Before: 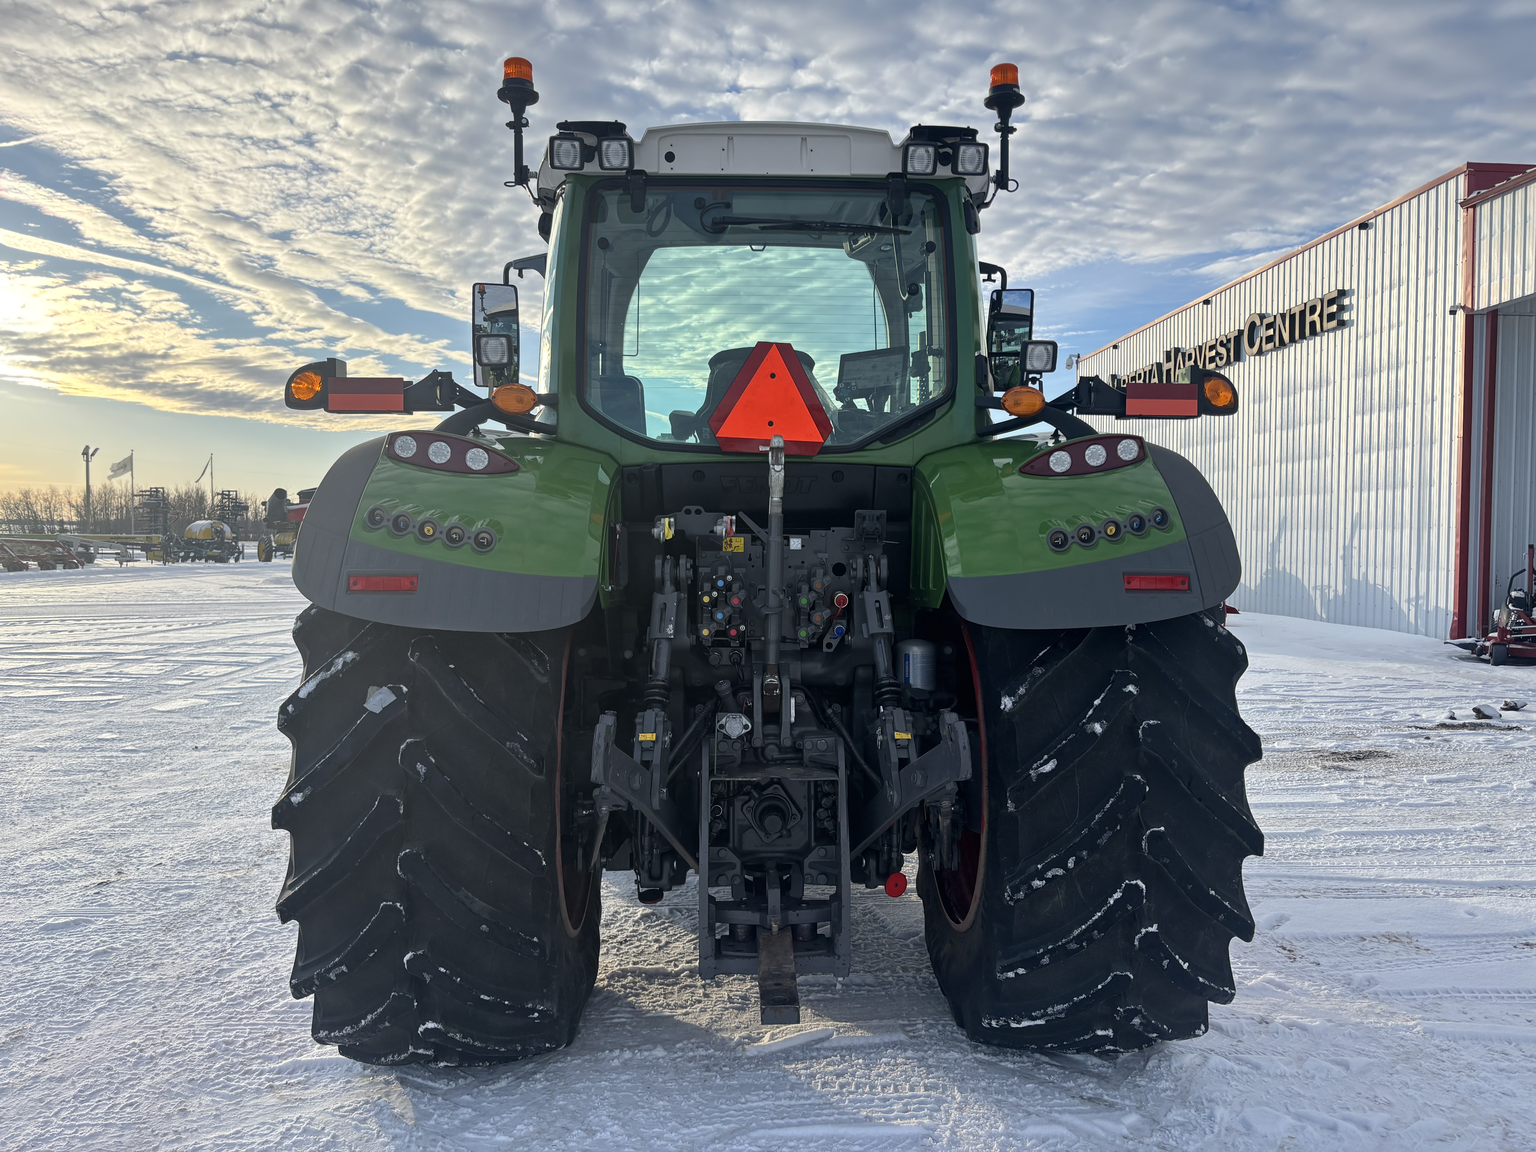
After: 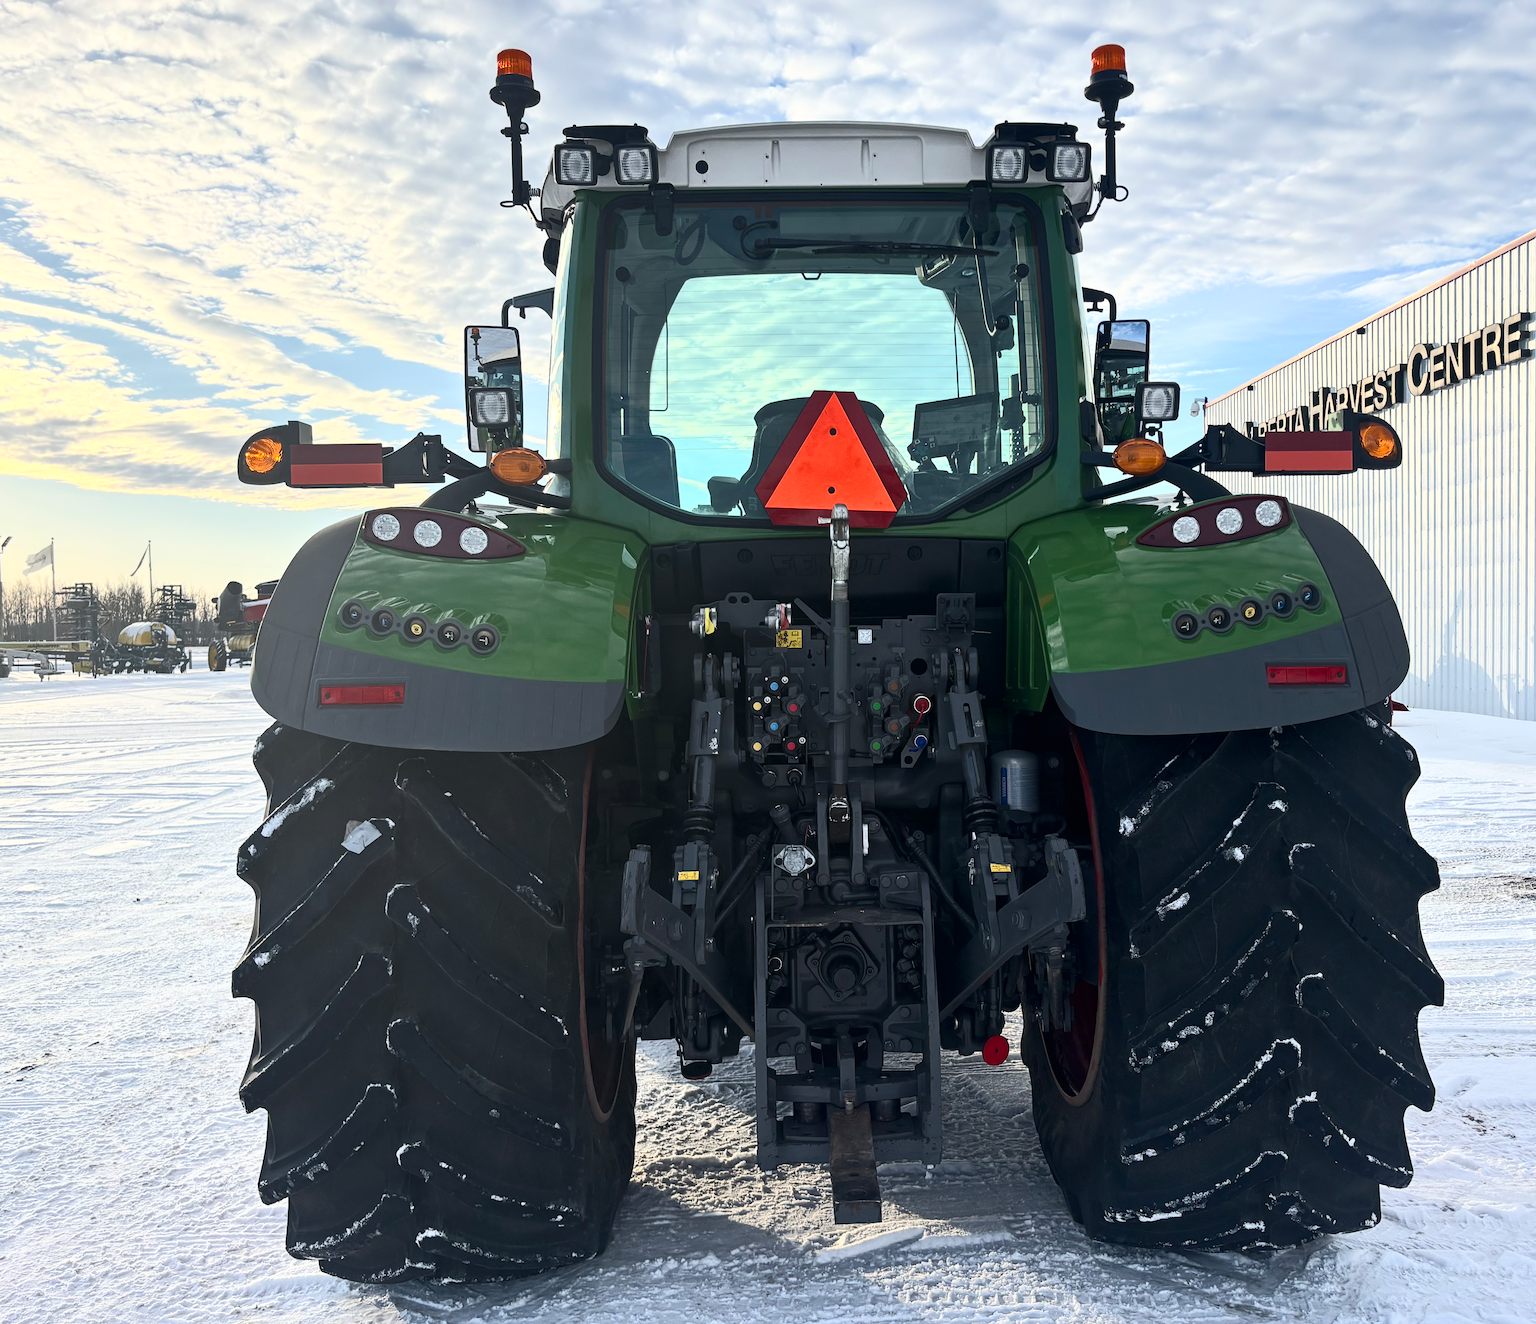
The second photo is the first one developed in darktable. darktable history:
crop and rotate: angle 1.15°, left 4.5%, top 0.691%, right 11.449%, bottom 2.654%
tone curve: curves: ch0 [(0, 0) (0.003, 0.003) (0.011, 0.008) (0.025, 0.018) (0.044, 0.04) (0.069, 0.062) (0.1, 0.09) (0.136, 0.121) (0.177, 0.158) (0.224, 0.197) (0.277, 0.255) (0.335, 0.314) (0.399, 0.391) (0.468, 0.496) (0.543, 0.683) (0.623, 0.801) (0.709, 0.883) (0.801, 0.94) (0.898, 0.984) (1, 1)], color space Lab, independent channels
